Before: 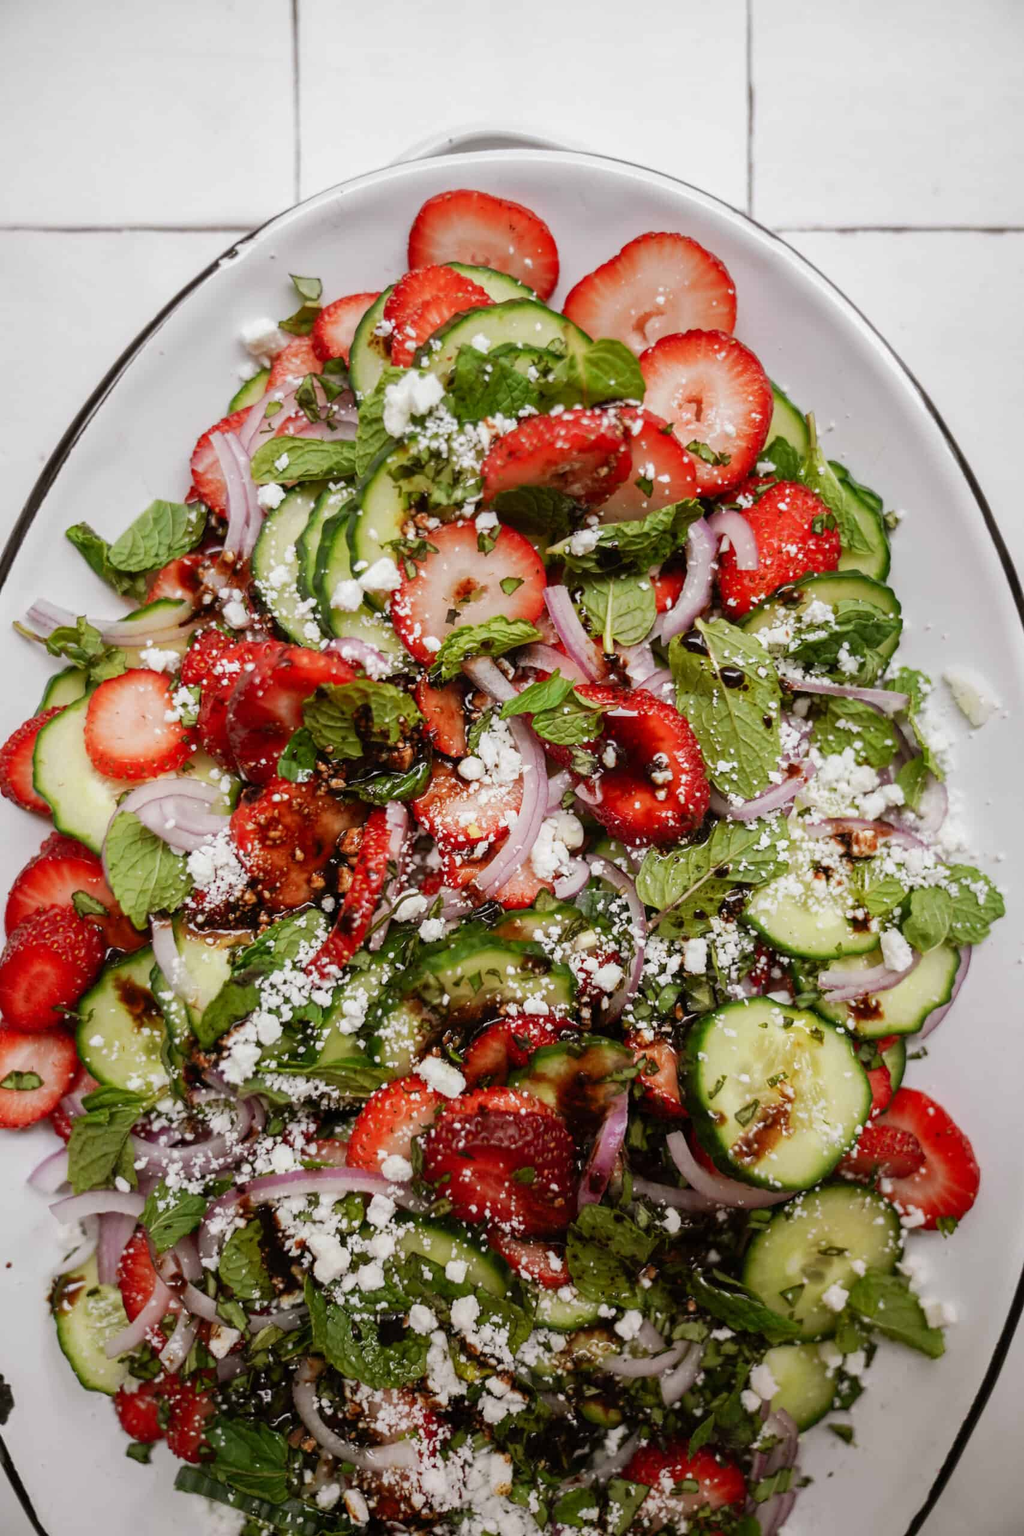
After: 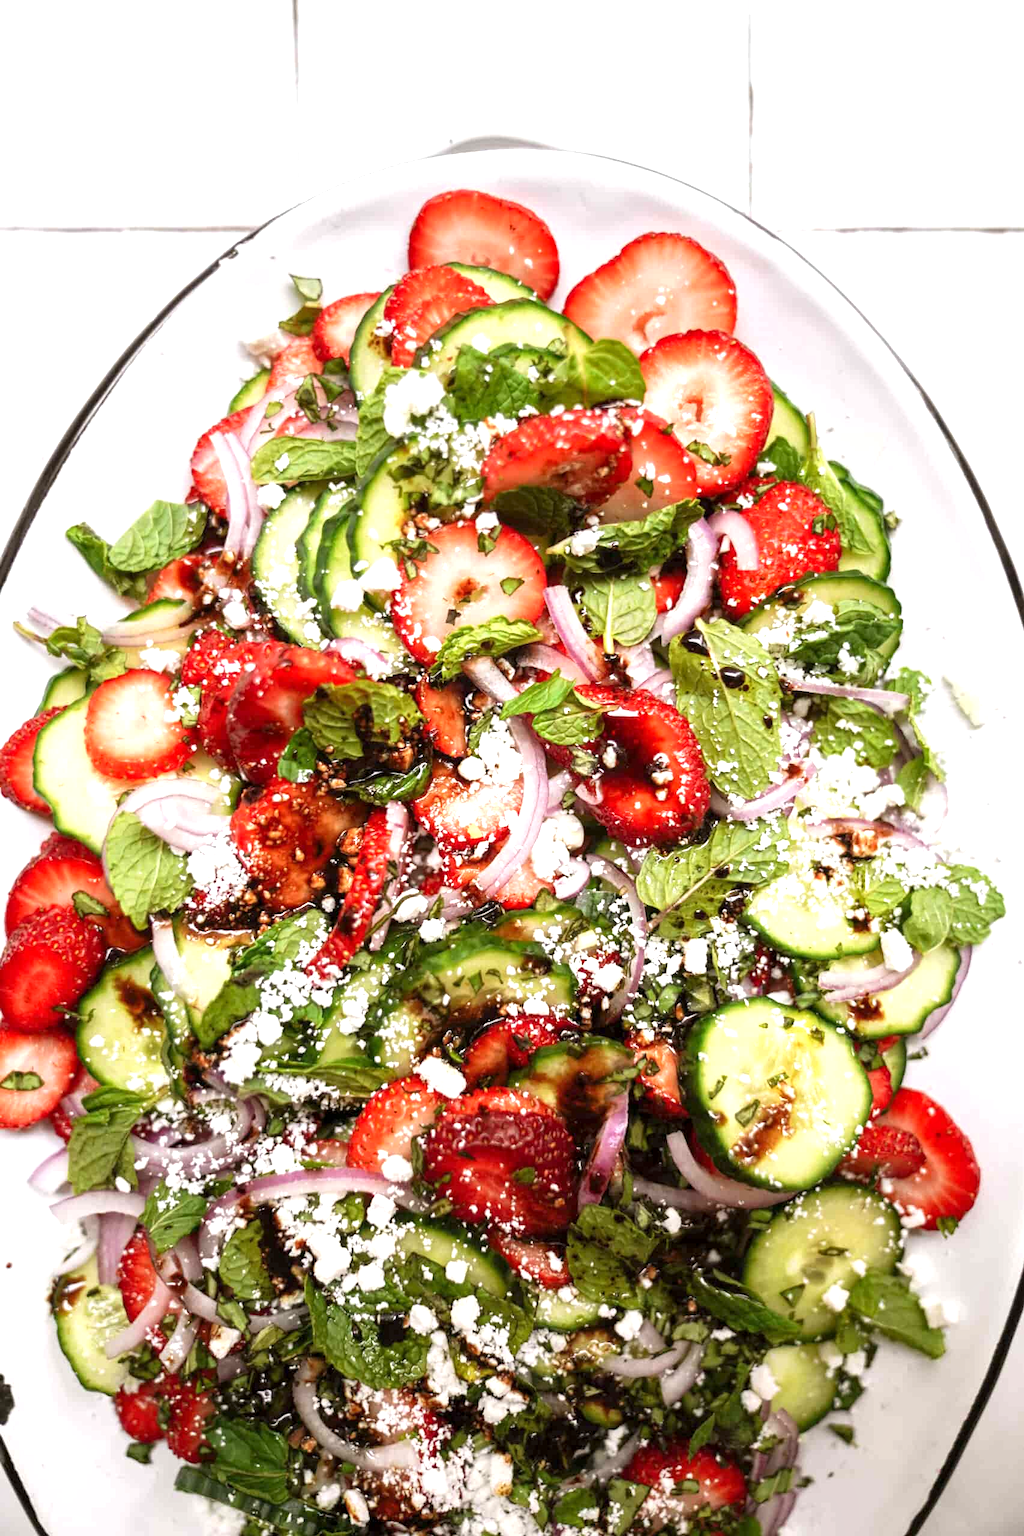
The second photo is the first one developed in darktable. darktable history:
local contrast: highlights 100%, shadows 100%, detail 120%, midtone range 0.2
exposure: black level correction 0, exposure 1 EV, compensate exposure bias true, compensate highlight preservation false
